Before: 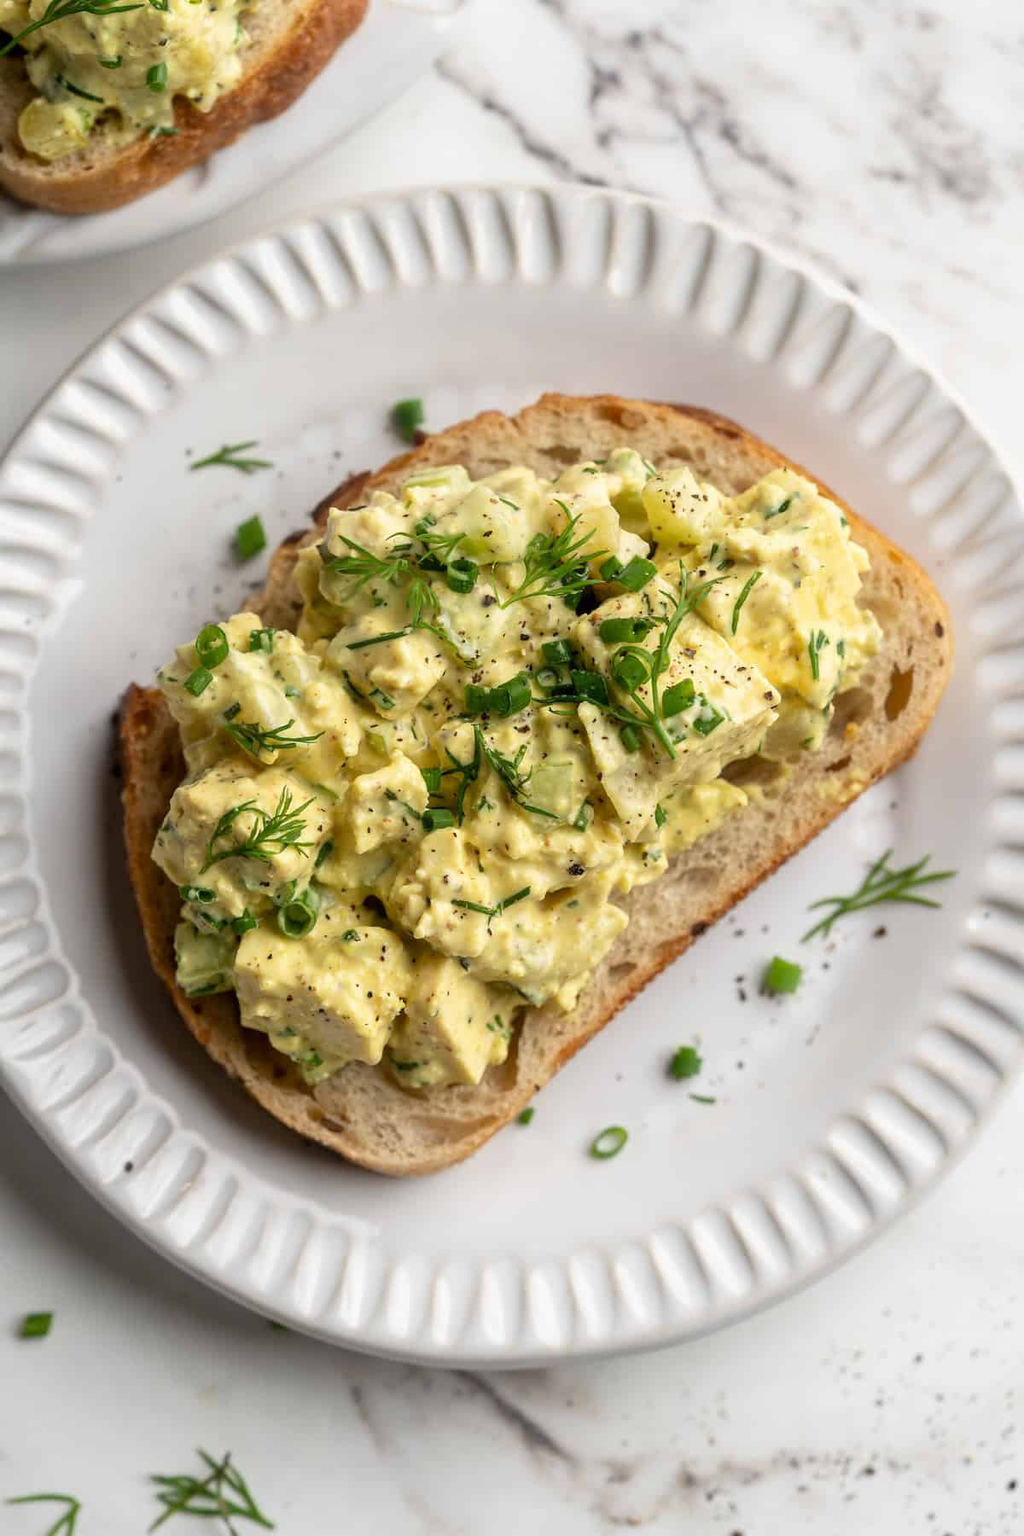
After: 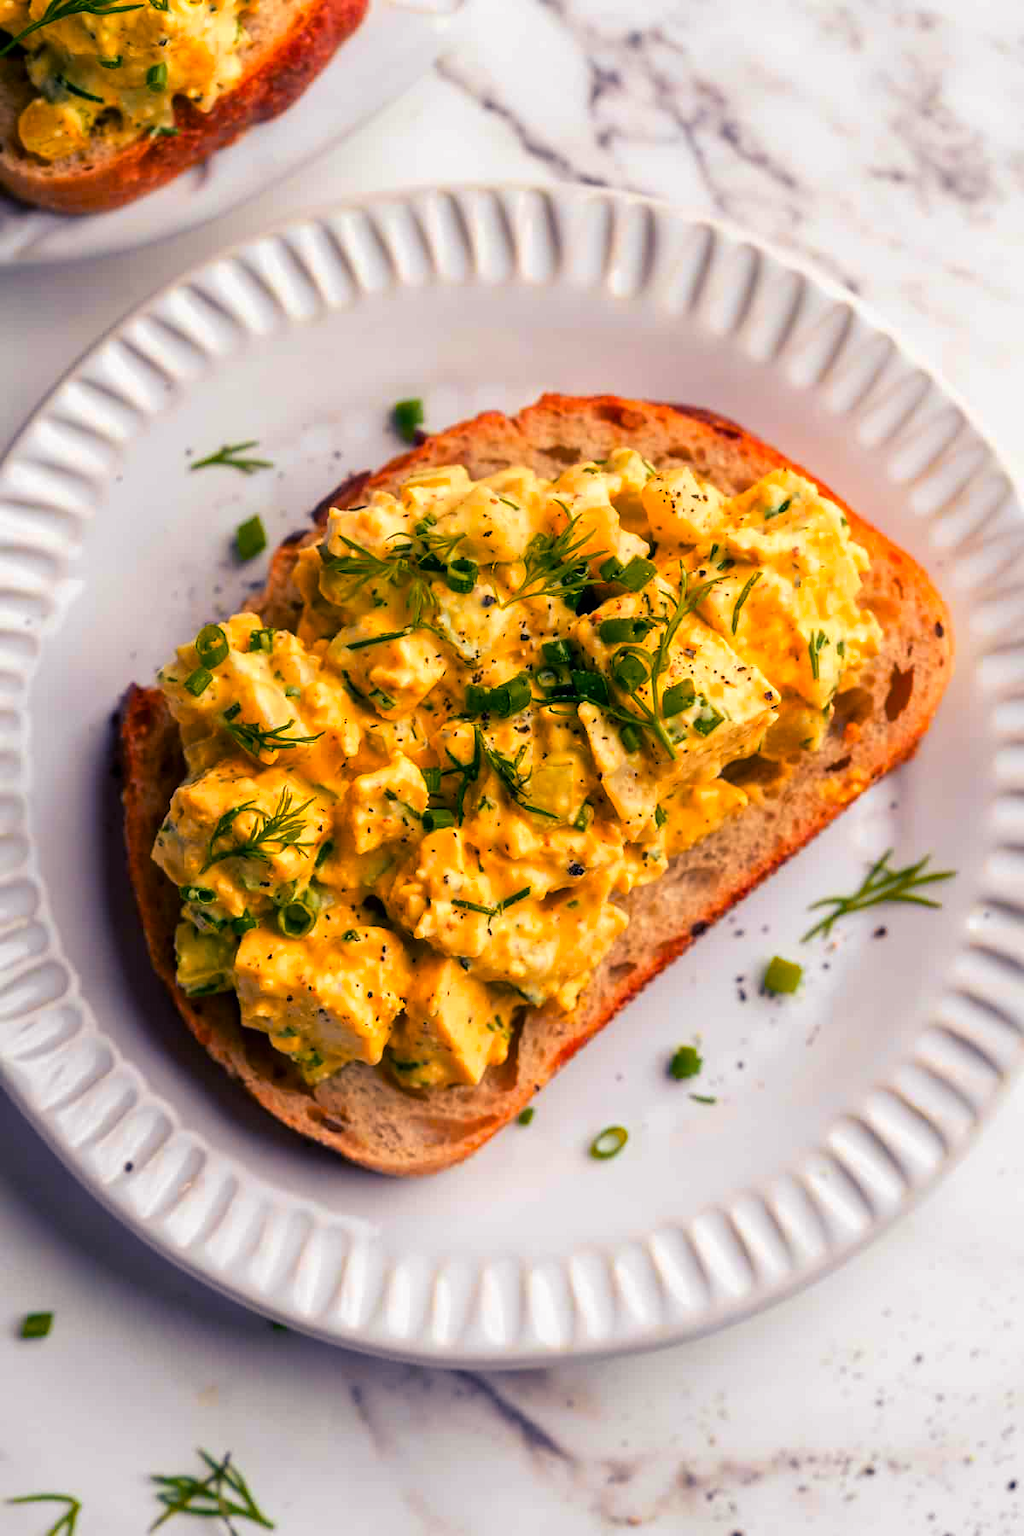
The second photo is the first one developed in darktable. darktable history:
color zones: curves: ch1 [(0.24, 0.634) (0.75, 0.5)]; ch2 [(0.253, 0.437) (0.745, 0.491)]
color balance rgb: shadows lift › luminance -40.714%, shadows lift › chroma 14.13%, shadows lift › hue 260.06°, power › luminance -7.679%, power › chroma 1.333%, power › hue 330.35°, perceptual saturation grading › global saturation 30.293%, global vibrance 31.949%
